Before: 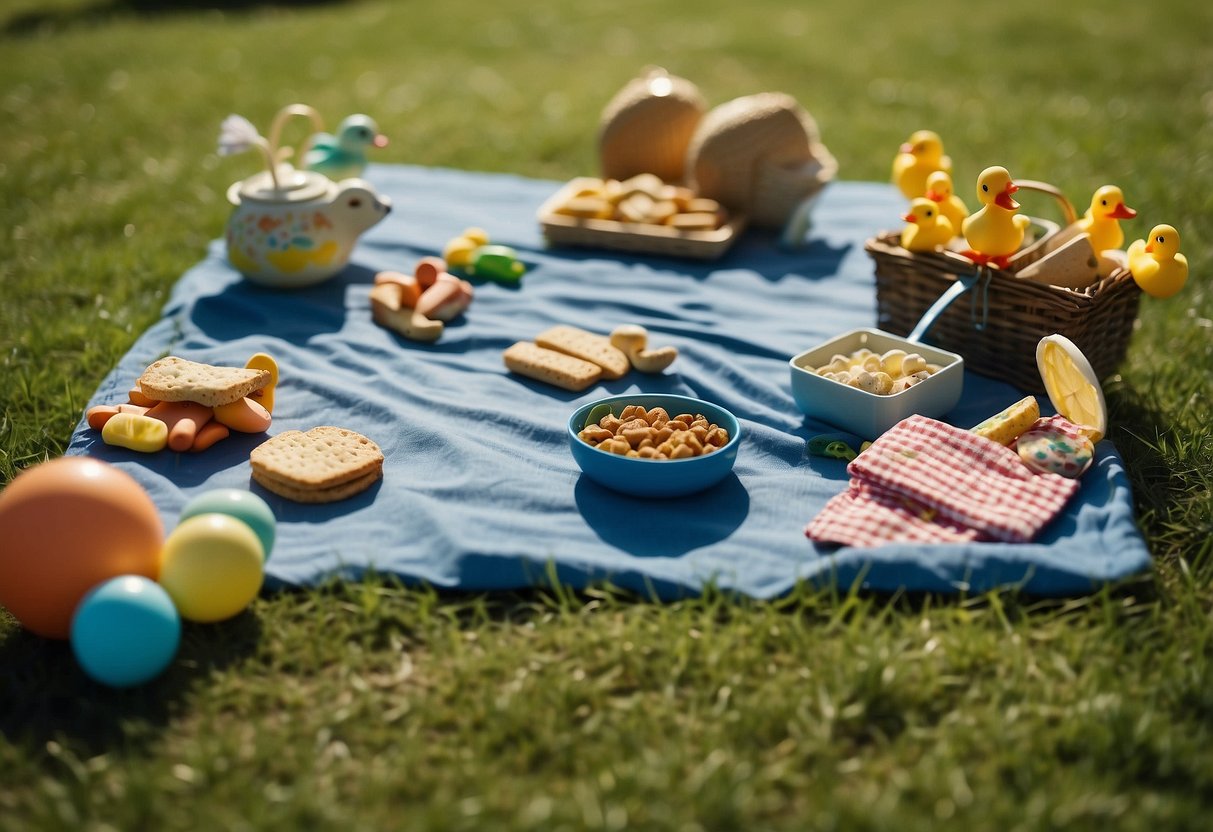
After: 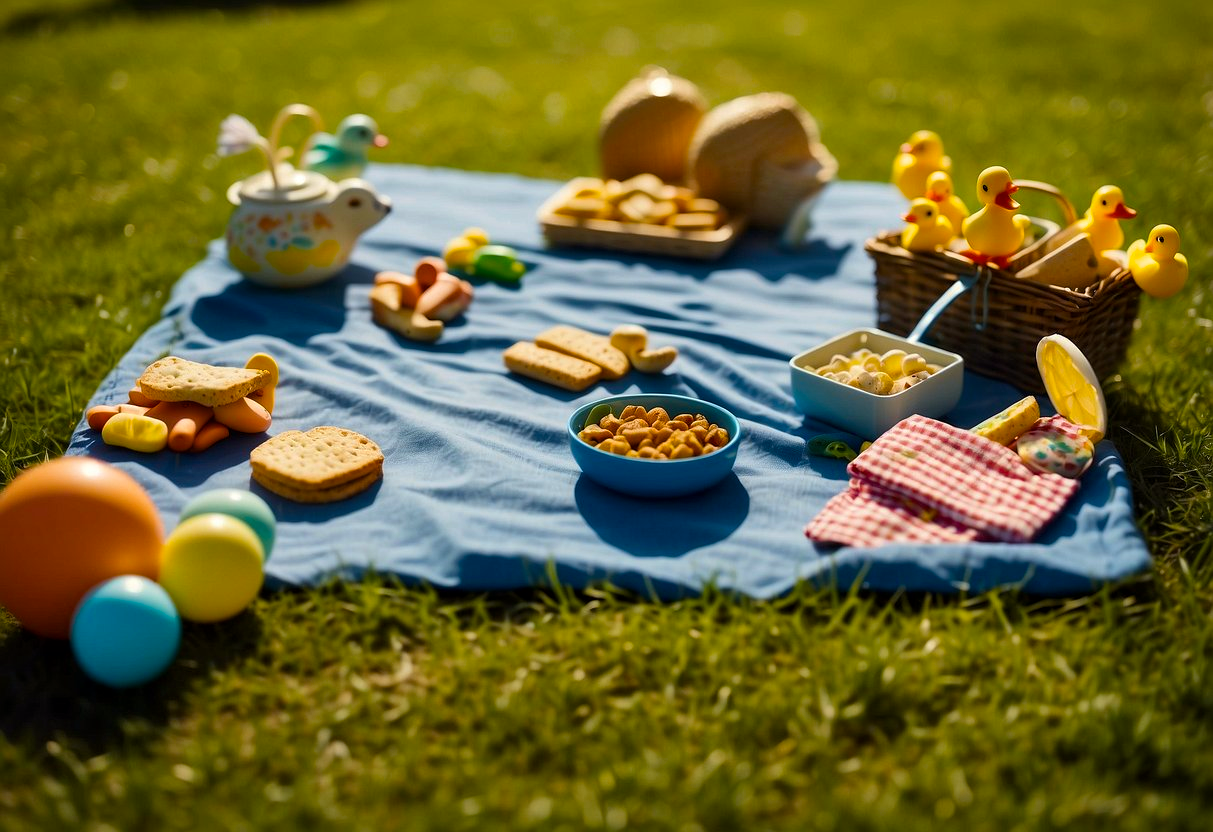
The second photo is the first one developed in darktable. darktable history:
local contrast: mode bilateral grid, contrast 21, coarseness 49, detail 119%, midtone range 0.2
color balance rgb: power › luminance -3.878%, power › chroma 0.574%, power › hue 38.35°, perceptual saturation grading › global saturation 30.743%, global vibrance 20%
